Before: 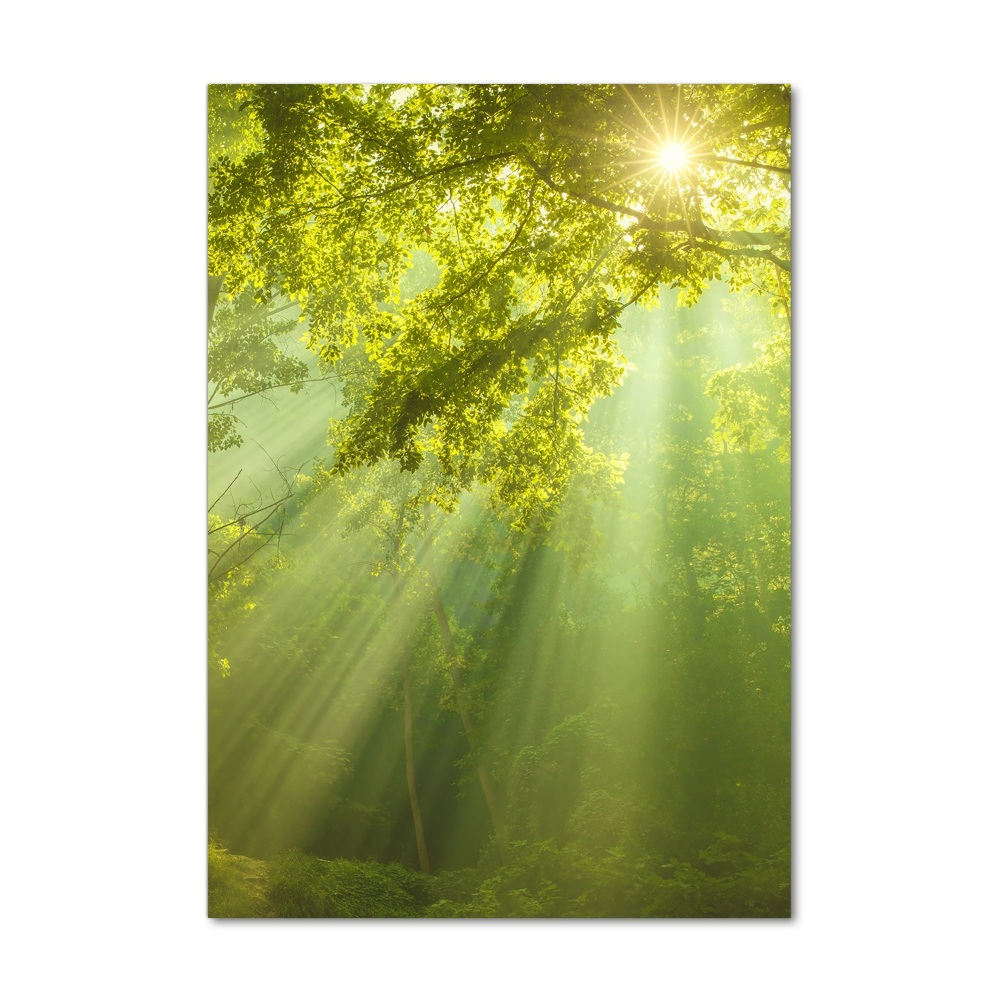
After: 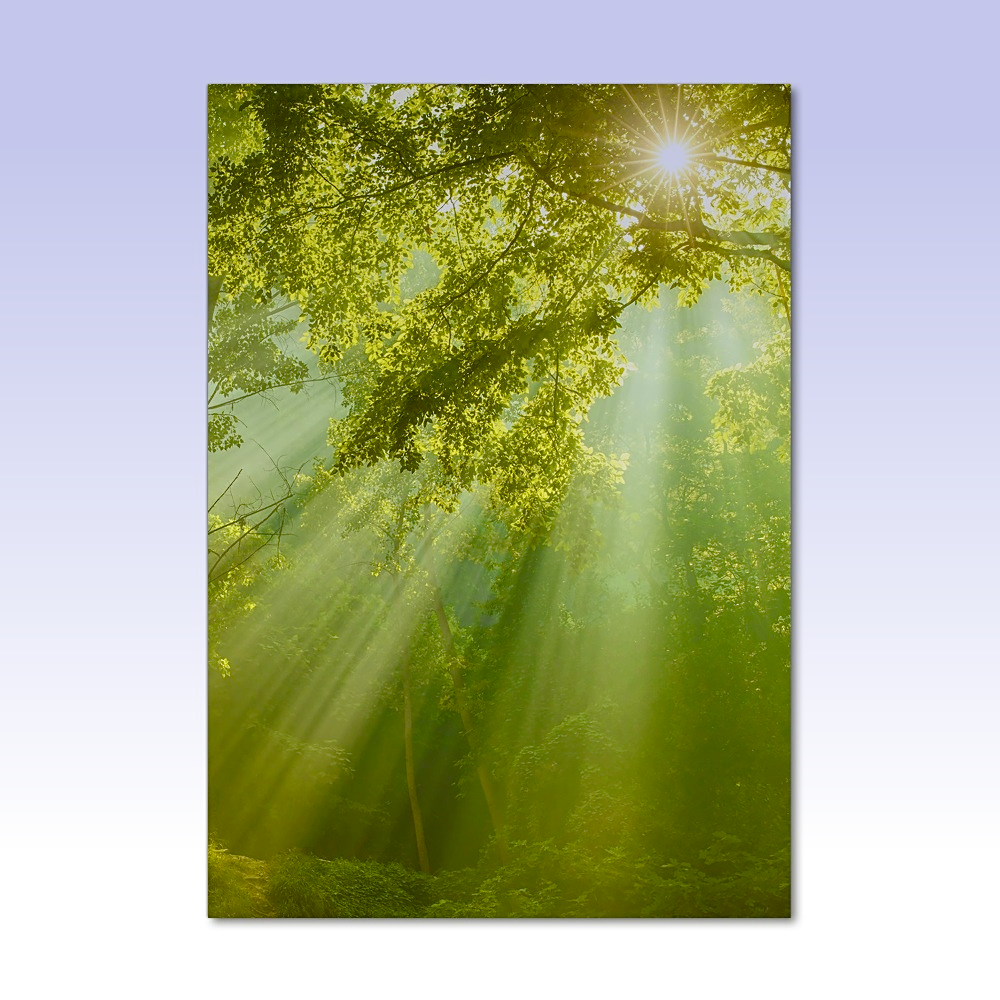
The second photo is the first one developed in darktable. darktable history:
color balance rgb: perceptual saturation grading › global saturation 20%, perceptual saturation grading › highlights -25%, perceptual saturation grading › shadows 50%
graduated density: hue 238.83°, saturation 50%
sharpen: on, module defaults
